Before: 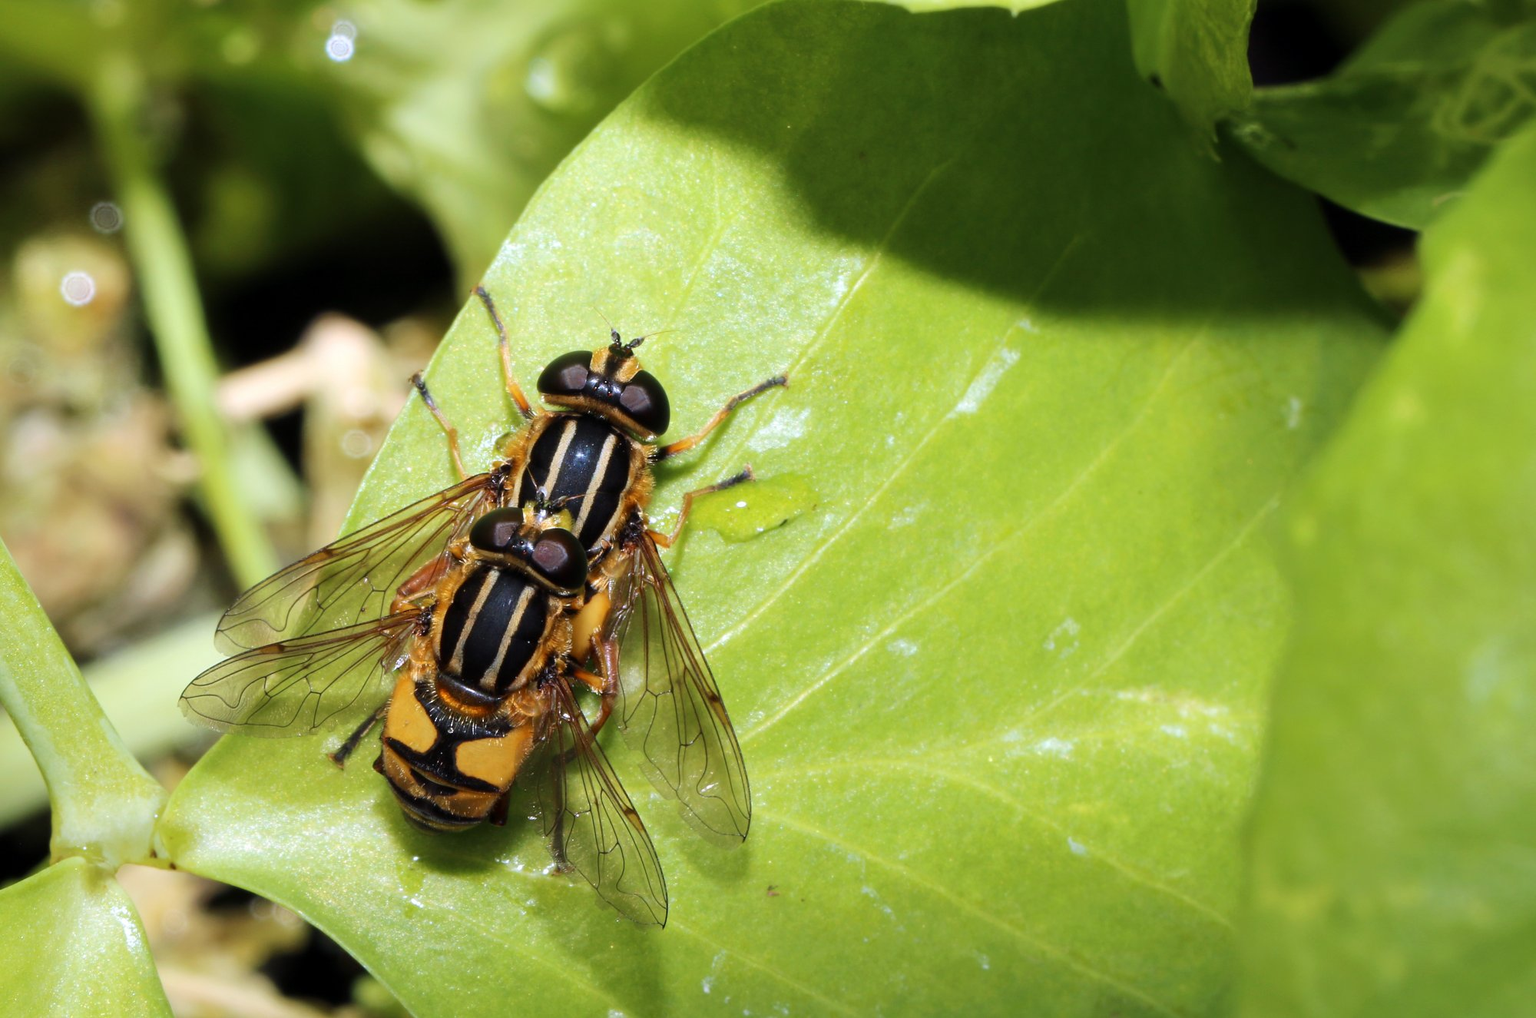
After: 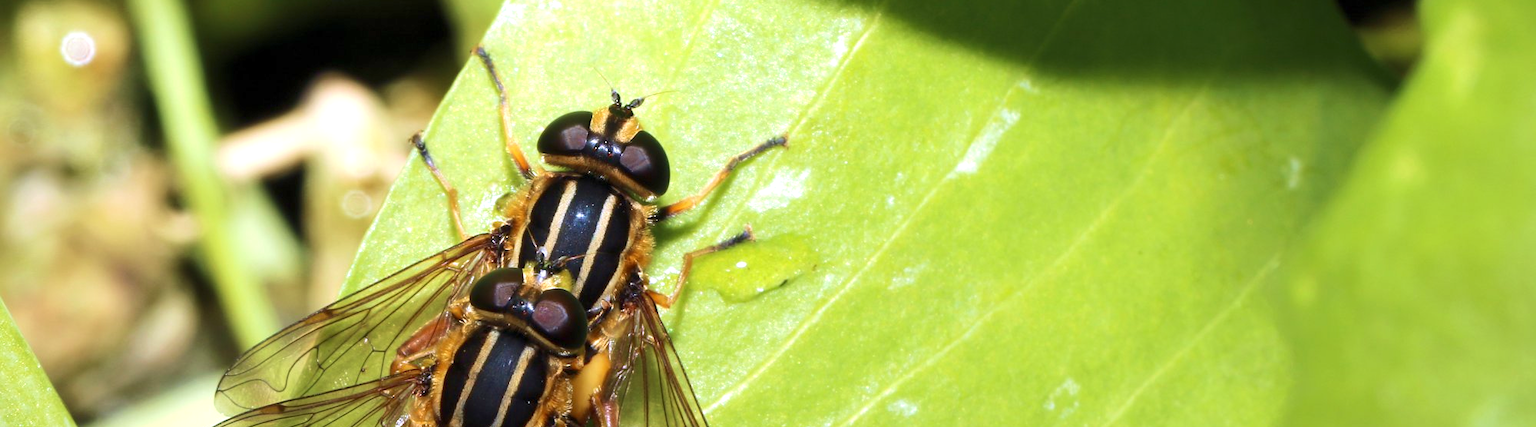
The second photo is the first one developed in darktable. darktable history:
exposure: exposure 0.6 EV, compensate exposure bias true, compensate highlight preservation false
velvia: on, module defaults
crop and rotate: top 23.594%, bottom 34.44%
tone equalizer: -8 EV 0.243 EV, -7 EV 0.445 EV, -6 EV 0.38 EV, -5 EV 0.237 EV, -3 EV -0.26 EV, -2 EV -0.408 EV, -1 EV -0.426 EV, +0 EV -0.226 EV
